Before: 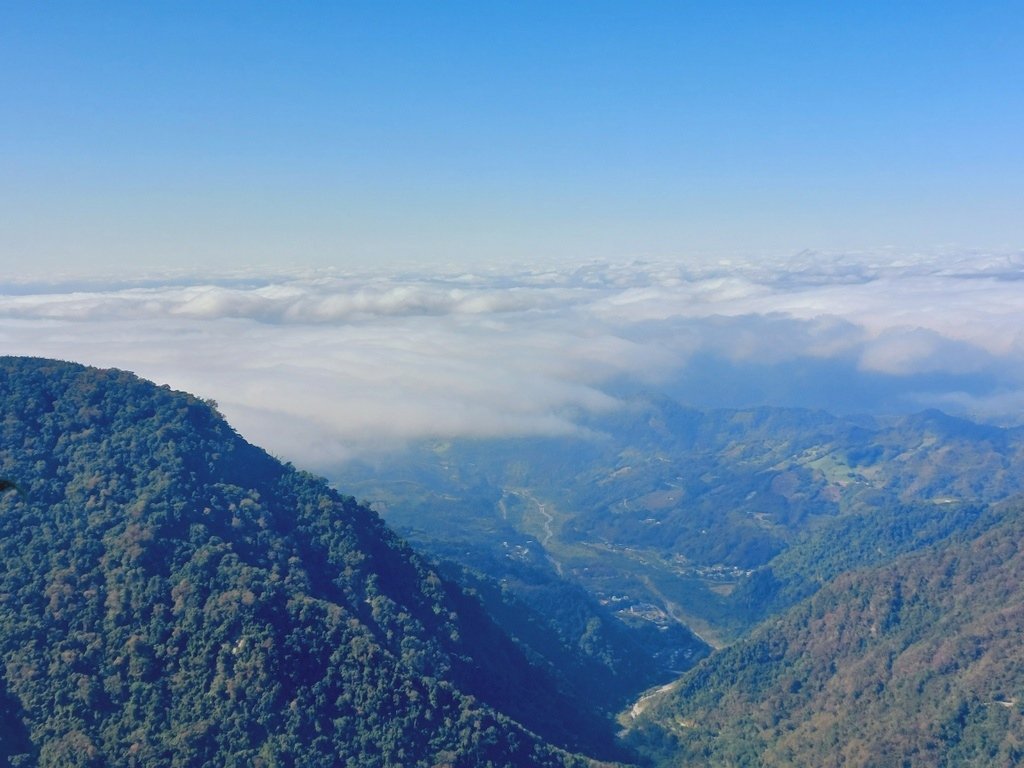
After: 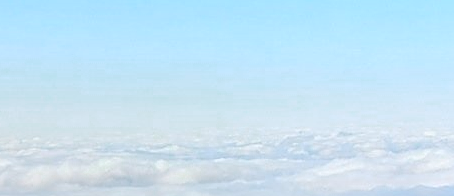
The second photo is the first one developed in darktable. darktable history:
sharpen: on, module defaults
crop: left 28.897%, top 16.83%, right 26.675%, bottom 57.617%
exposure: compensate highlight preservation false
color zones: curves: ch0 [(0, 0.299) (0.25, 0.383) (0.456, 0.352) (0.736, 0.571)]; ch1 [(0, 0.63) (0.151, 0.568) (0.254, 0.416) (0.47, 0.558) (0.732, 0.37) (0.909, 0.492)]; ch2 [(0.004, 0.604) (0.158, 0.443) (0.257, 0.403) (0.761, 0.468)]
tone equalizer: smoothing 1
levels: levels [0, 0.435, 0.917]
